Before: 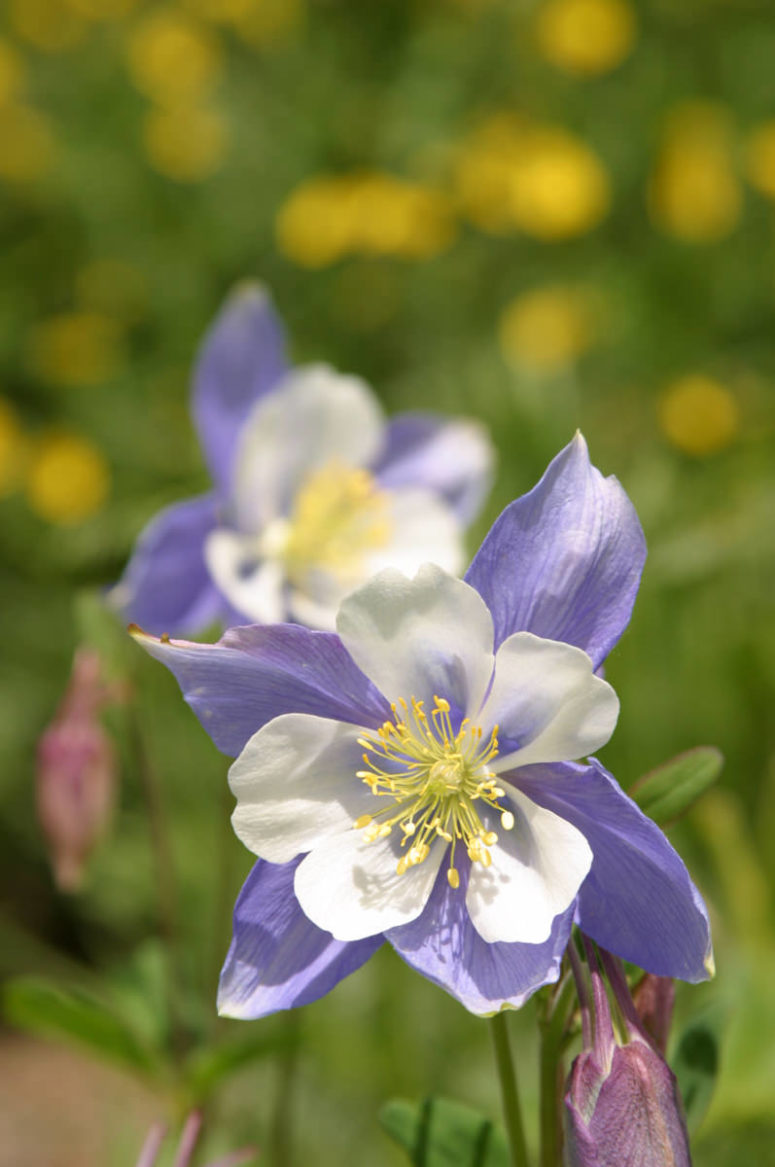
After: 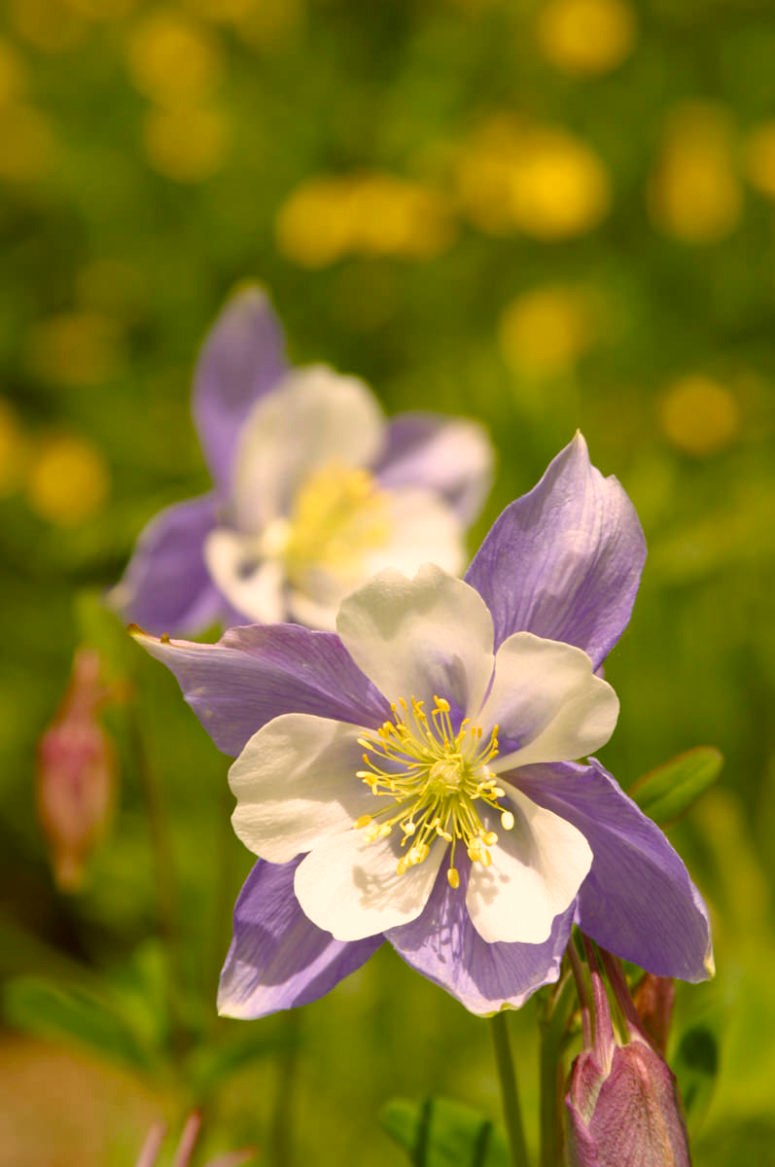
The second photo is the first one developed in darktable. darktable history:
color balance rgb: perceptual saturation grading › global saturation 20%, perceptual saturation grading › highlights -25.043%, perceptual saturation grading › shadows 24.152%, global vibrance 15.191%
color correction: highlights a* 8.74, highlights b* 15.42, shadows a* -0.552, shadows b* 26.03
